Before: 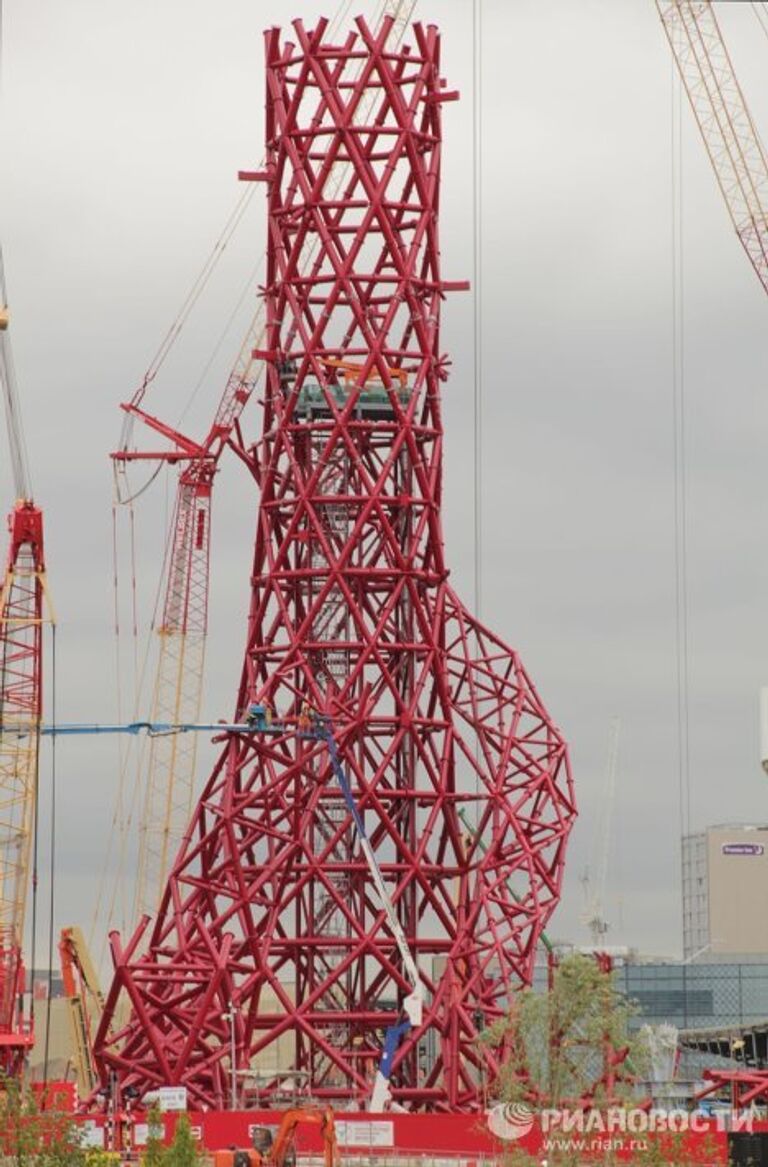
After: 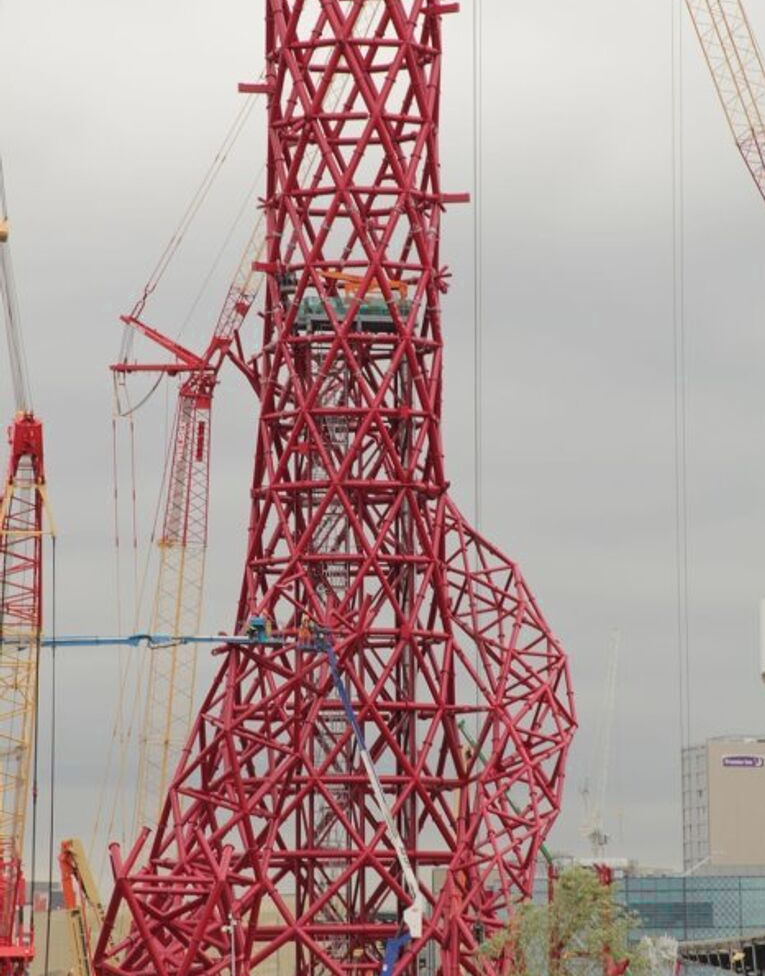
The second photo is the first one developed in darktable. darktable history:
crop: top 7.625%, bottom 8.027%
color zones: curves: ch0 [(0.25, 0.5) (0.423, 0.5) (0.443, 0.5) (0.521, 0.756) (0.568, 0.5) (0.576, 0.5) (0.75, 0.5)]; ch1 [(0.25, 0.5) (0.423, 0.5) (0.443, 0.5) (0.539, 0.873) (0.624, 0.565) (0.631, 0.5) (0.75, 0.5)]
